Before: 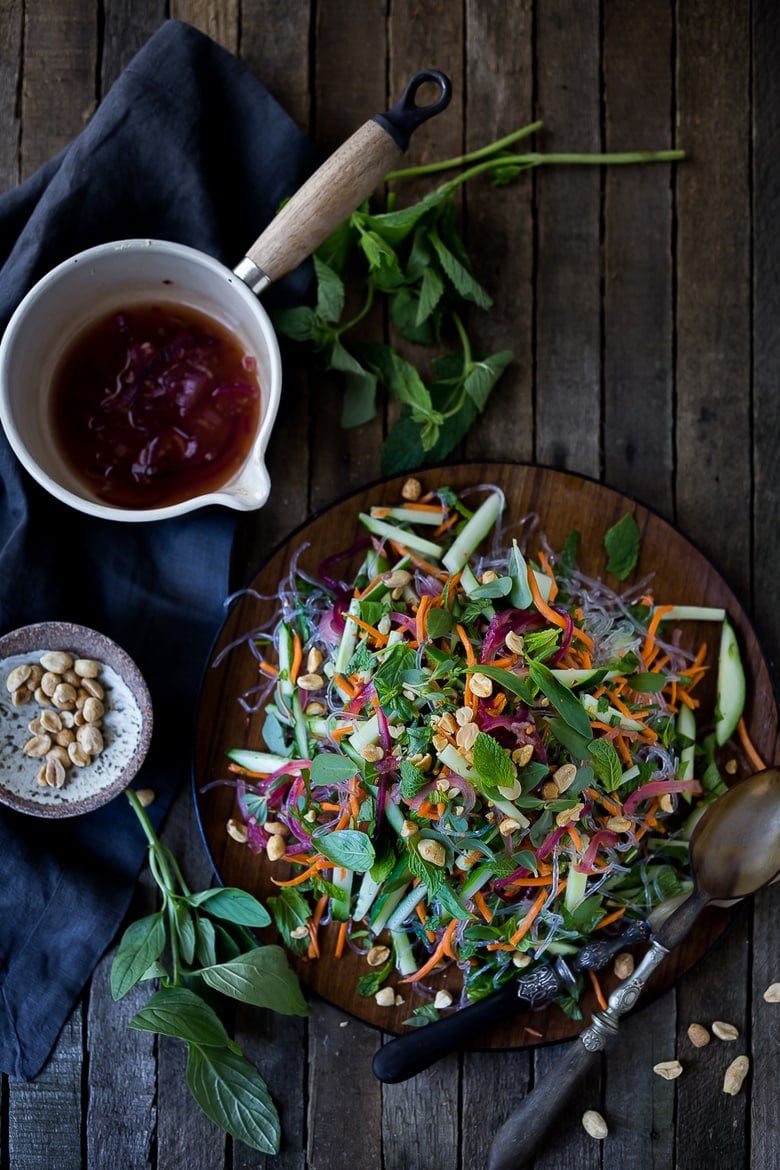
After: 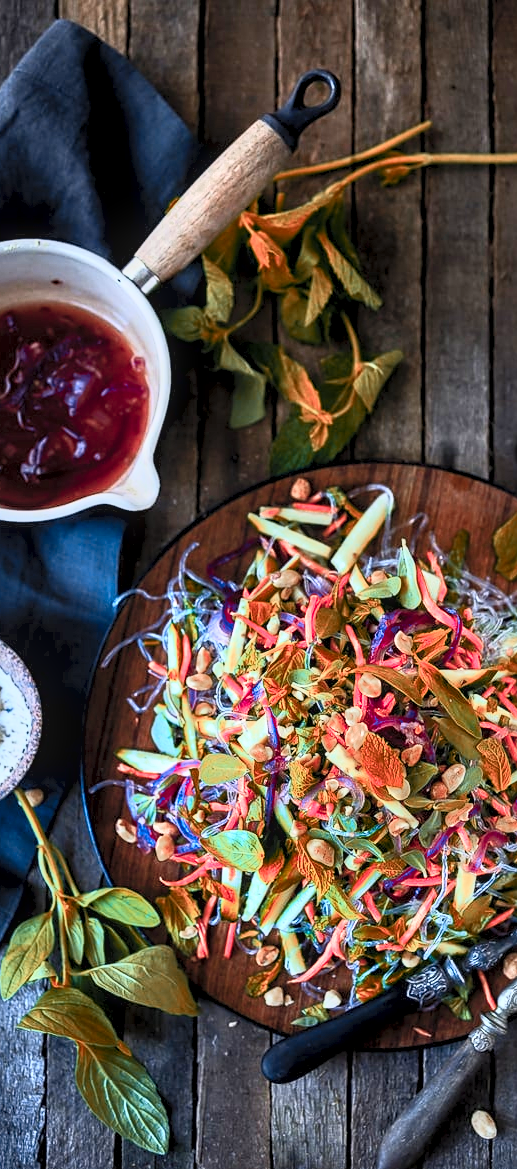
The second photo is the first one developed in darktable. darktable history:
color zones: curves: ch0 [(0.006, 0.385) (0.143, 0.563) (0.243, 0.321) (0.352, 0.464) (0.516, 0.456) (0.625, 0.5) (0.75, 0.5) (0.875, 0.5)]; ch1 [(0, 0.5) (0.134, 0.504) (0.246, 0.463) (0.421, 0.515) (0.5, 0.56) (0.625, 0.5) (0.75, 0.5) (0.875, 0.5)]; ch2 [(0, 0.5) (0.131, 0.426) (0.307, 0.289) (0.38, 0.188) (0.513, 0.216) (0.625, 0.548) (0.75, 0.468) (0.838, 0.396) (0.971, 0.311)]
crop and rotate: left 14.317%, right 19.394%
sharpen: amount 0.218
local contrast: on, module defaults
contrast brightness saturation: contrast 0.428, brightness 0.557, saturation -0.199
color correction: highlights b* -0.03, saturation 1.81
exposure: black level correction 0.001, exposure 0.145 EV, compensate highlight preservation false
